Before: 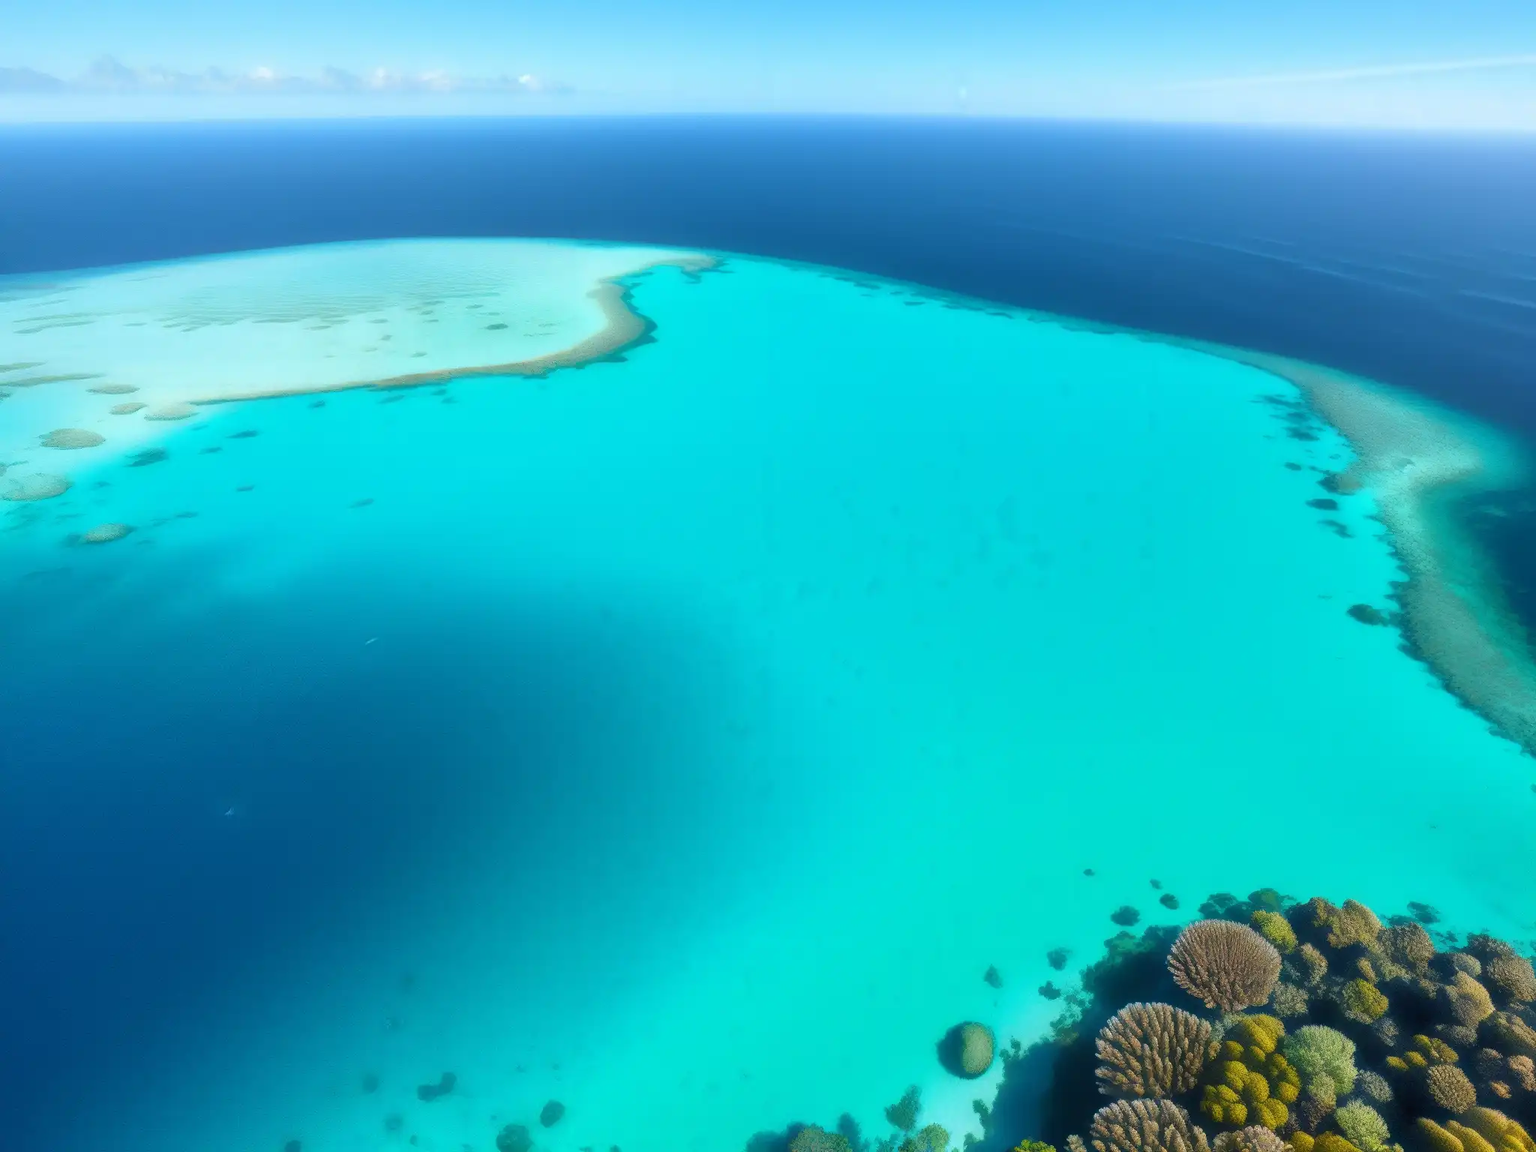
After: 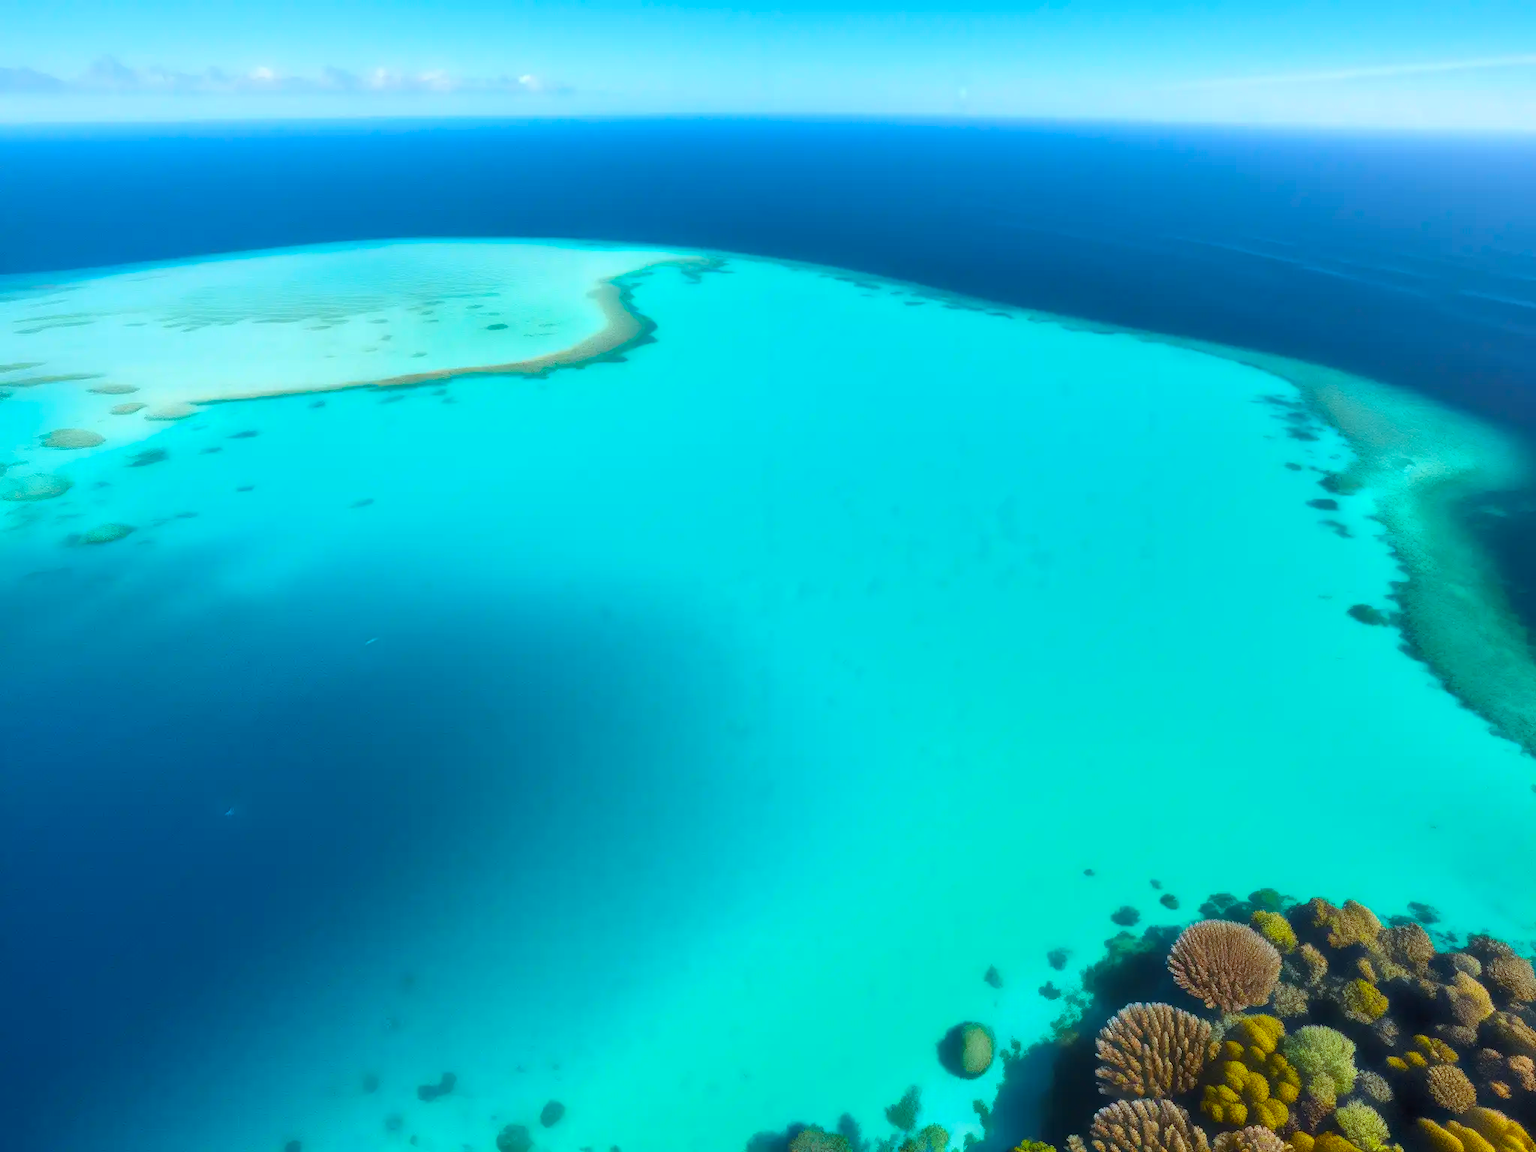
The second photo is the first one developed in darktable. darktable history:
color balance rgb: shadows lift › chroma 9.882%, shadows lift › hue 42.14°, perceptual saturation grading › global saturation 10.954%, global vibrance 33.326%
